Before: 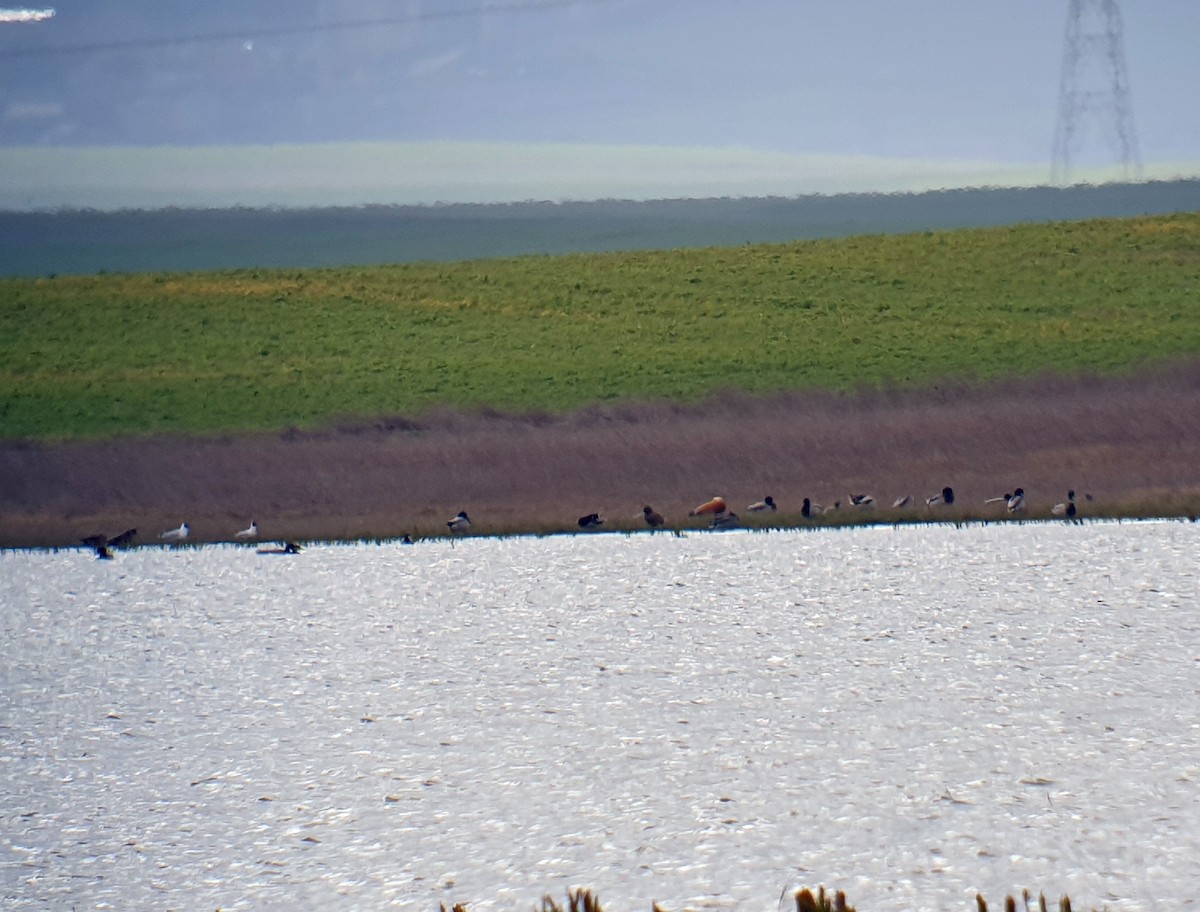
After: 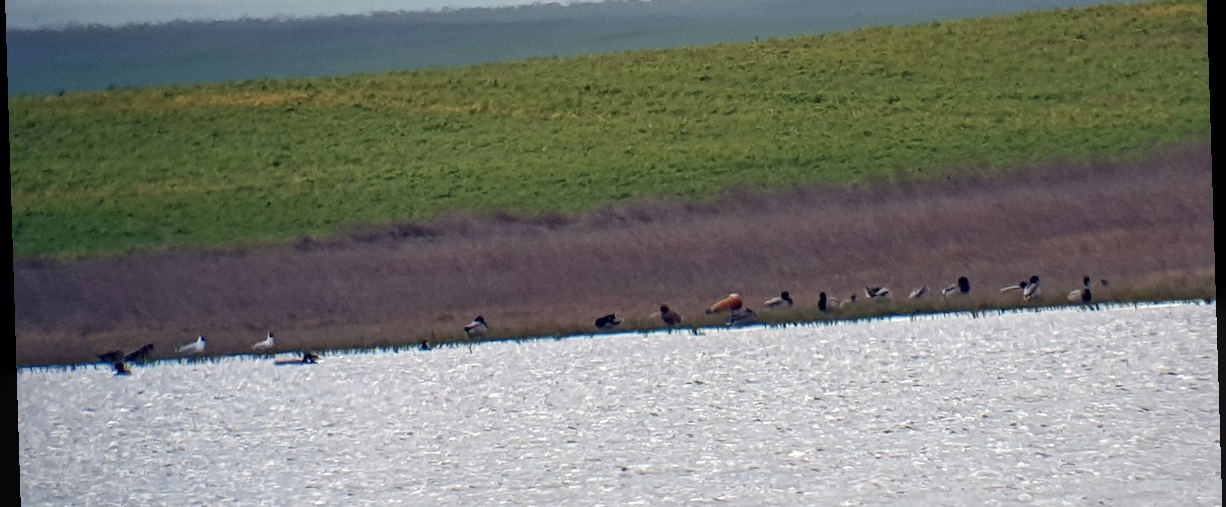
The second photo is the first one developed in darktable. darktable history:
crop and rotate: top 23.043%, bottom 23.437%
rotate and perspective: rotation -1.77°, lens shift (horizontal) 0.004, automatic cropping off
local contrast: on, module defaults
